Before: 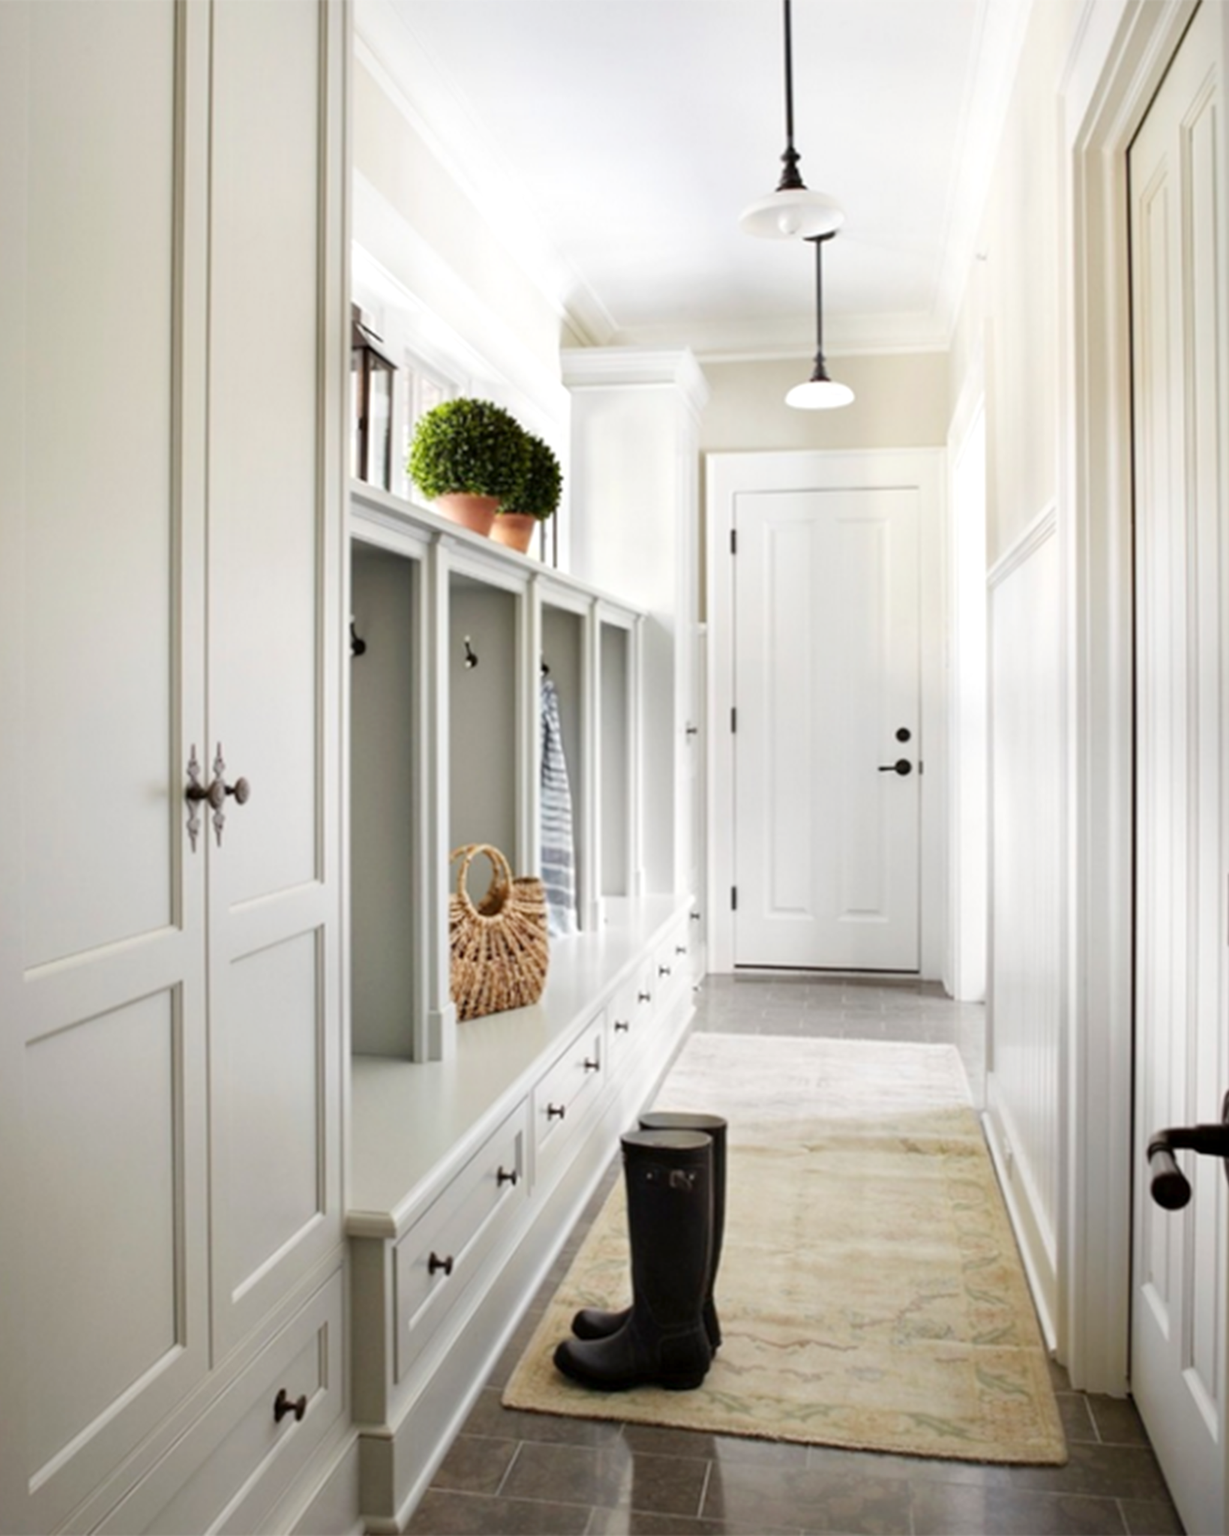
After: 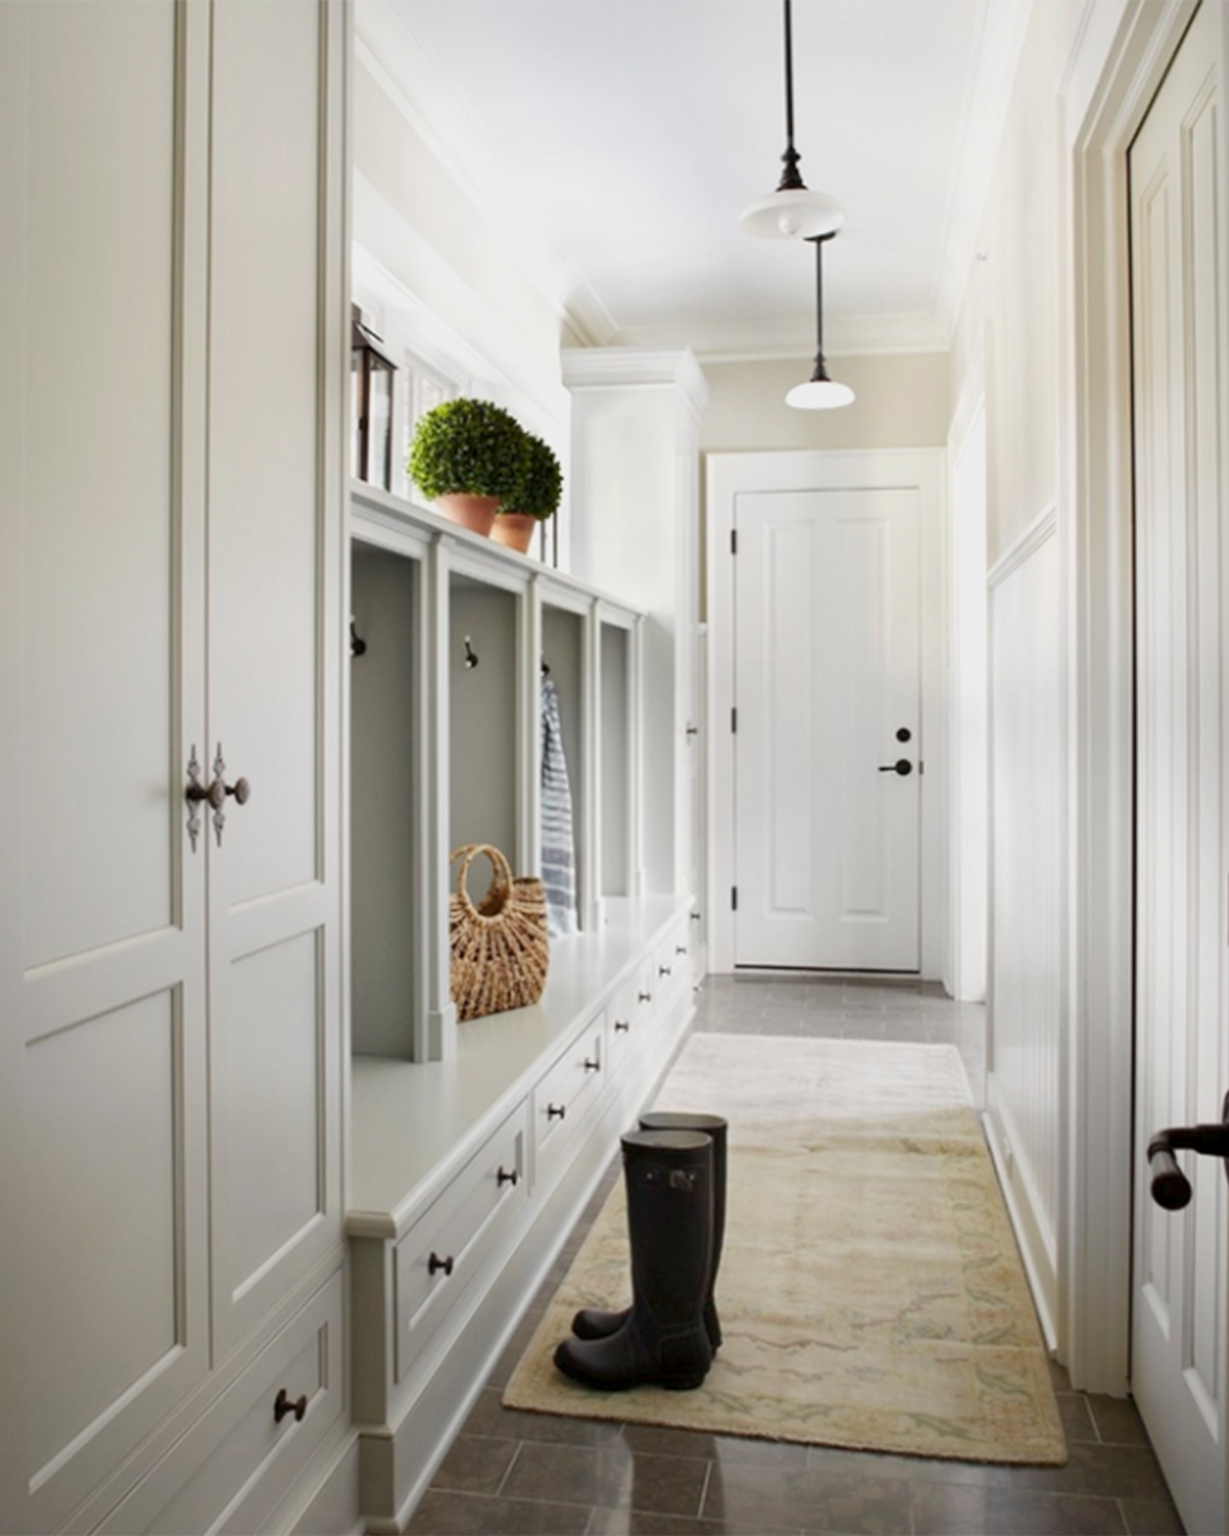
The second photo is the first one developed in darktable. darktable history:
tone equalizer: -8 EV 0.286 EV, -7 EV 0.415 EV, -6 EV 0.421 EV, -5 EV 0.29 EV, -3 EV -0.266 EV, -2 EV -0.429 EV, -1 EV -0.399 EV, +0 EV -0.246 EV
